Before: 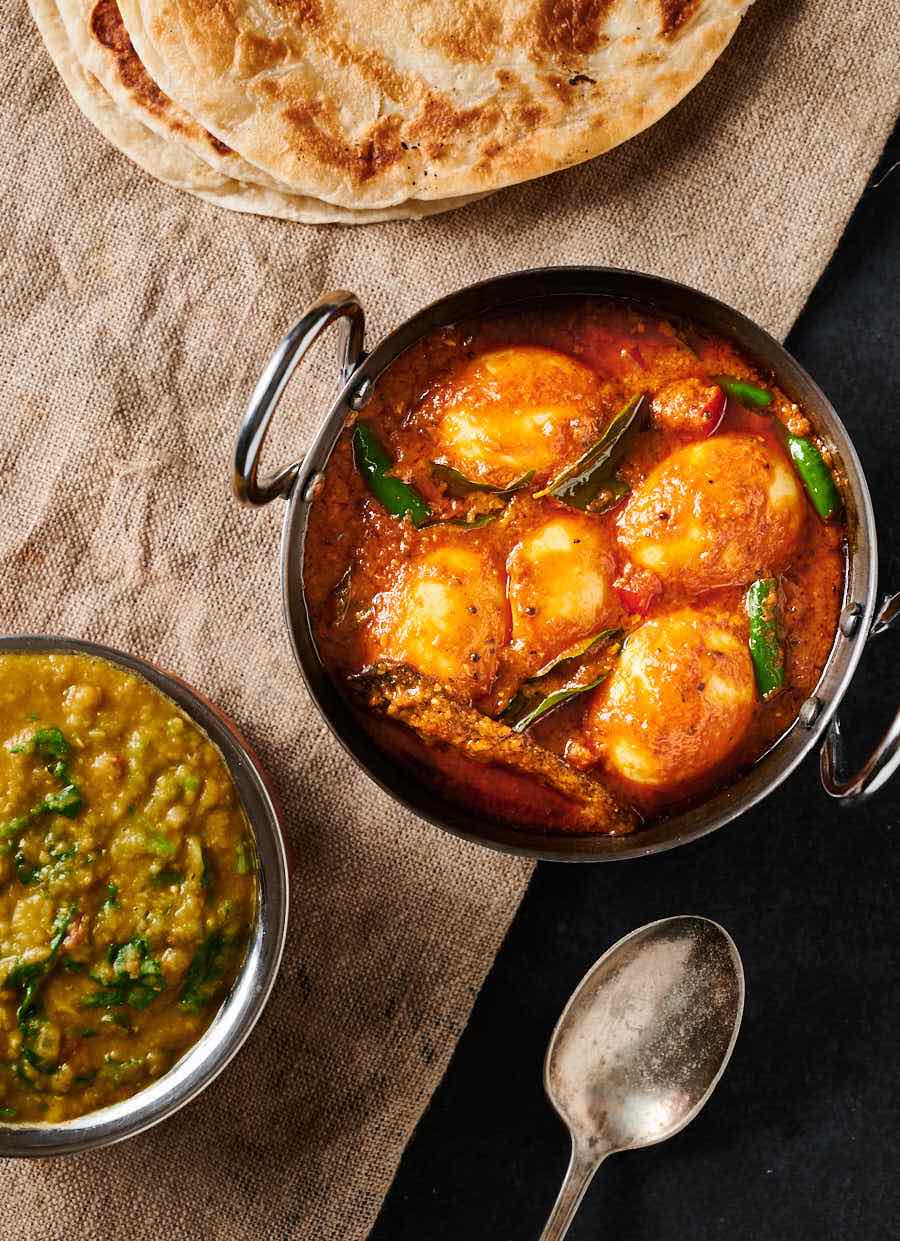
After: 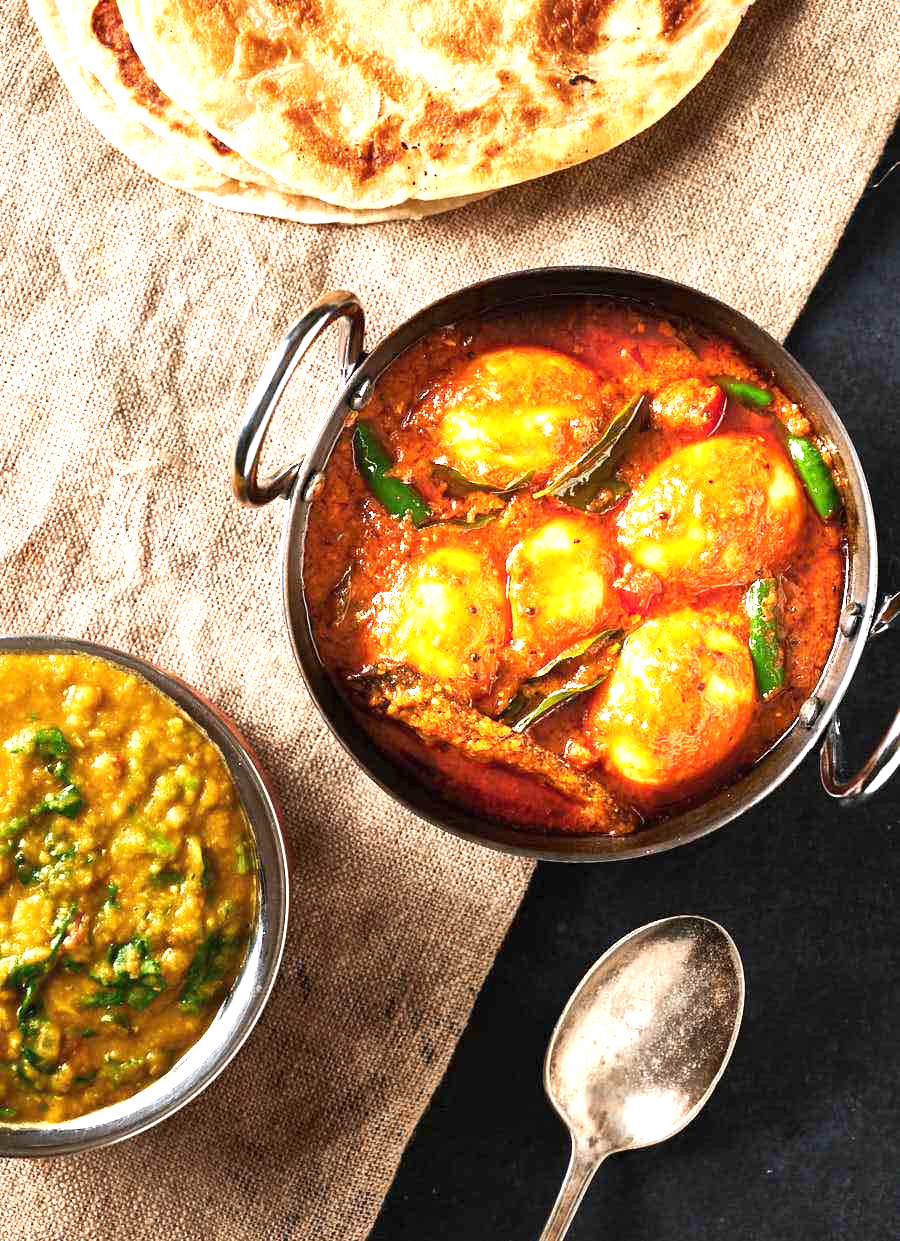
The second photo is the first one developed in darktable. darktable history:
exposure: black level correction 0, exposure 1.171 EV, compensate highlight preservation false
